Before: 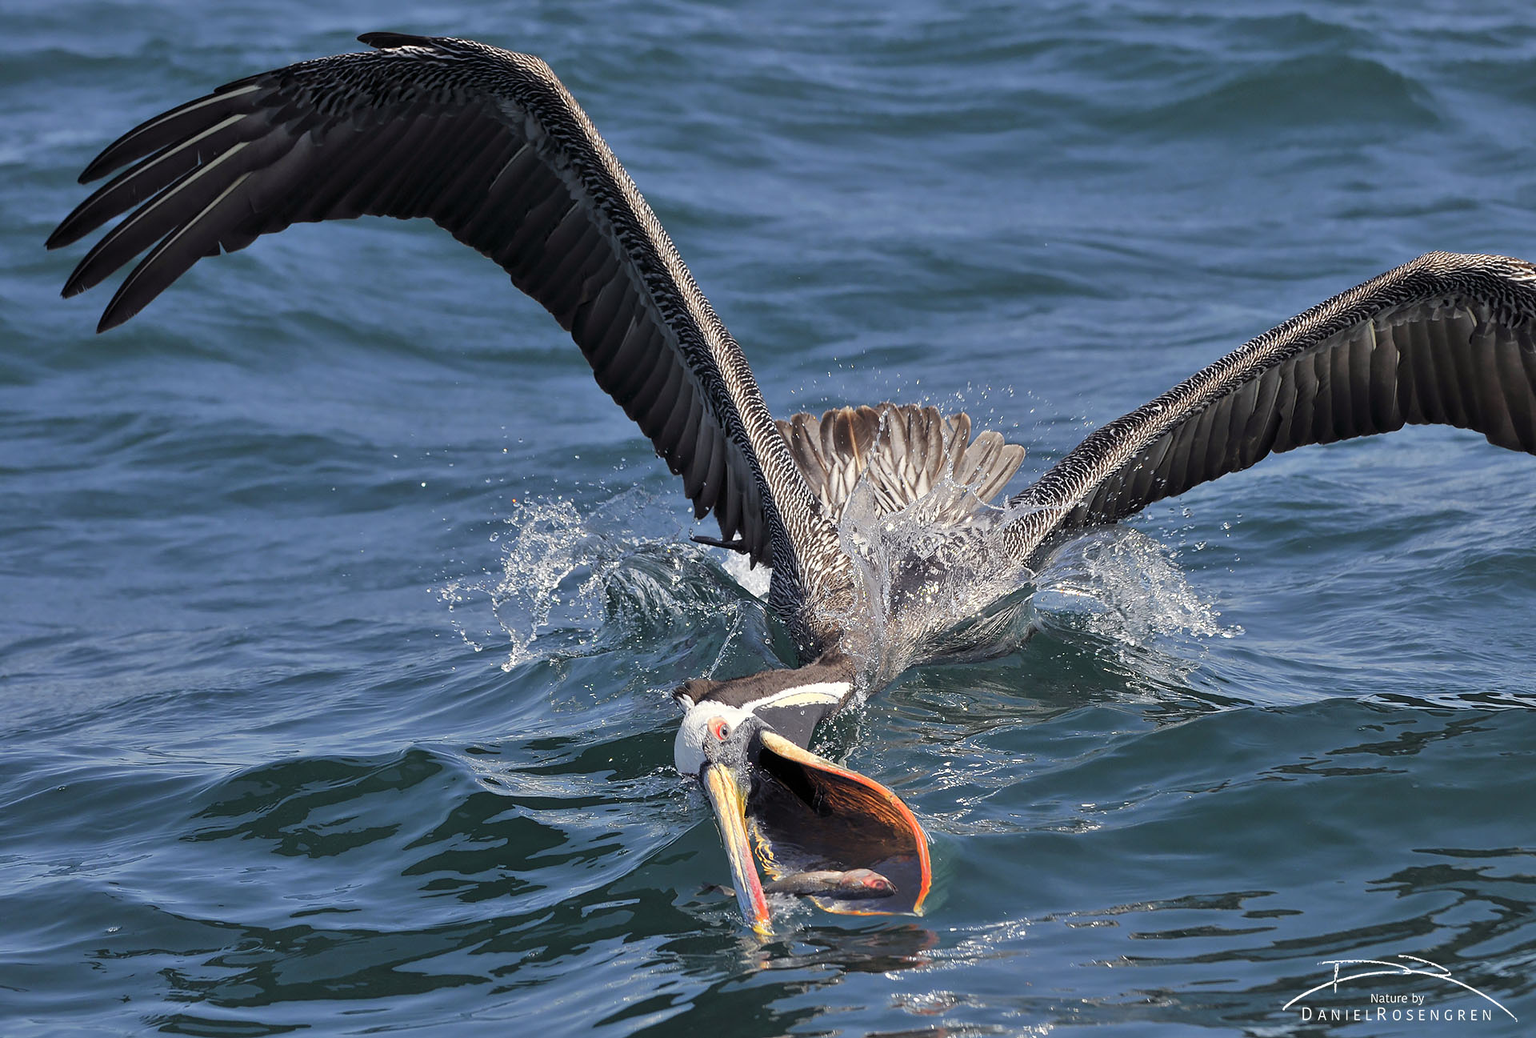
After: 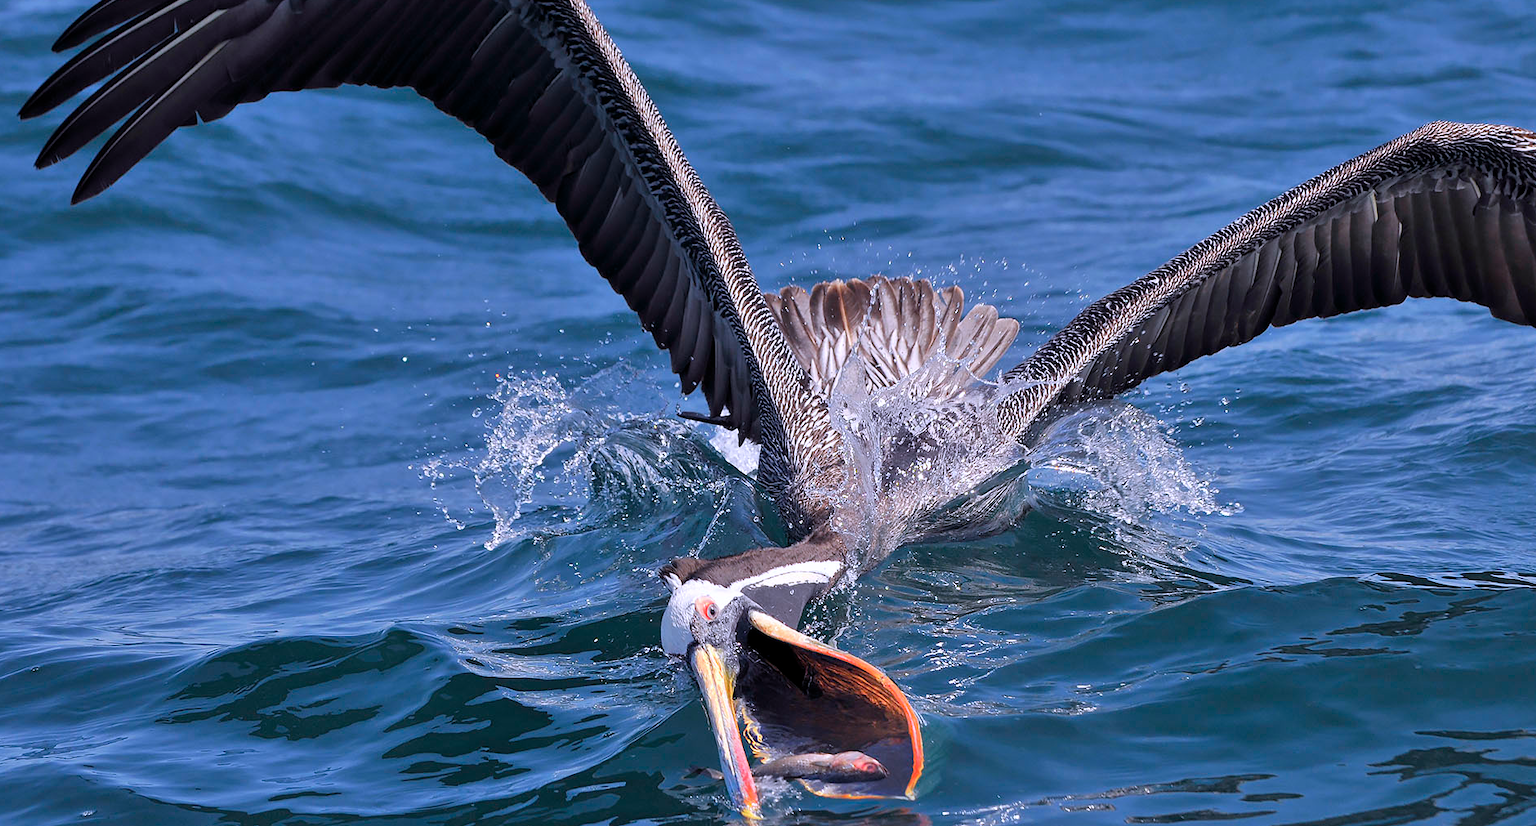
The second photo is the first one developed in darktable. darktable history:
crop and rotate: left 1.814%, top 12.818%, right 0.25%, bottom 9.225%
color calibration: output R [1.063, -0.012, -0.003, 0], output B [-0.079, 0.047, 1, 0], illuminant custom, x 0.389, y 0.387, temperature 3838.64 K
